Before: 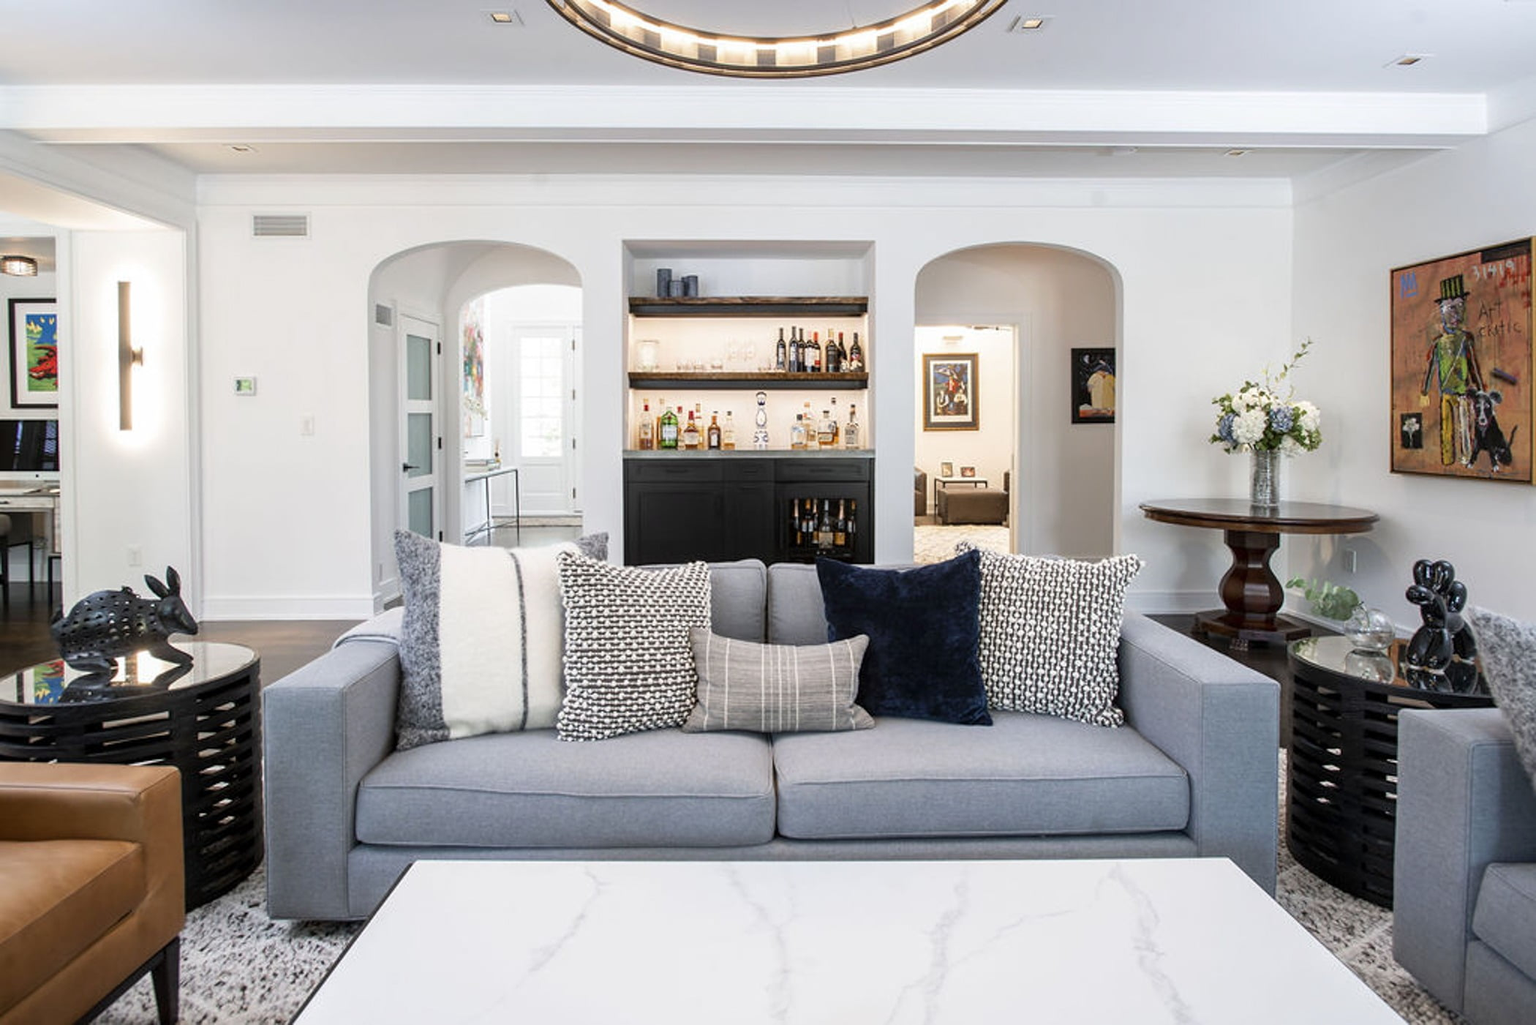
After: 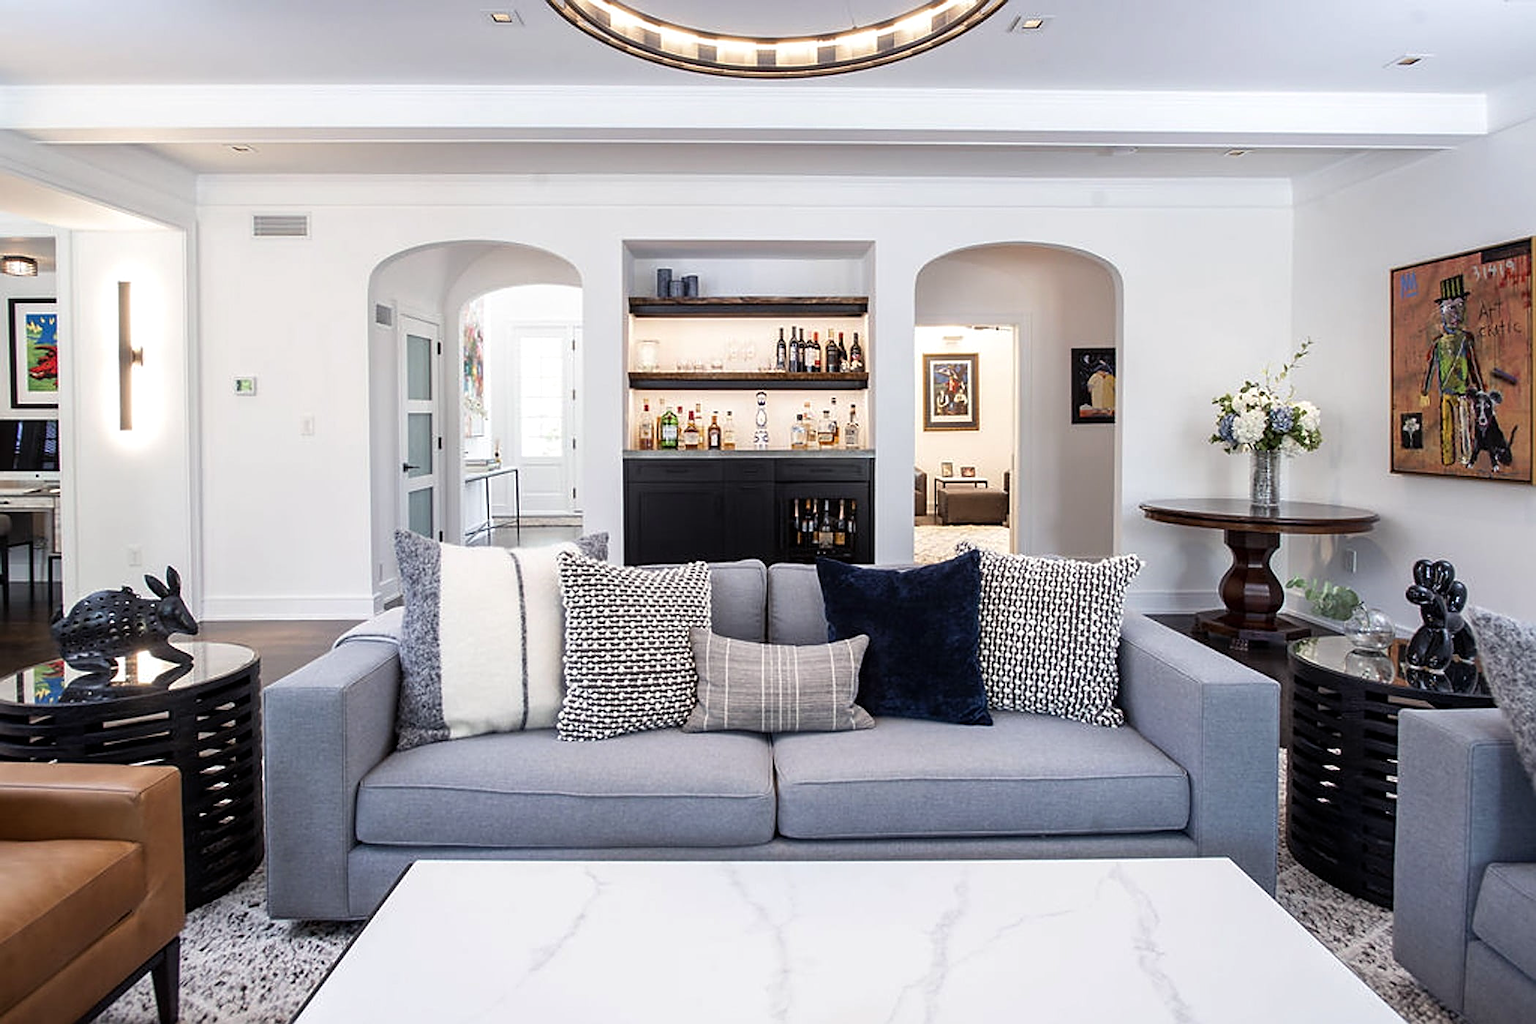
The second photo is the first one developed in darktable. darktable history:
sharpen: on, module defaults
color balance: gamma [0.9, 0.988, 0.975, 1.025], gain [1.05, 1, 1, 1]
